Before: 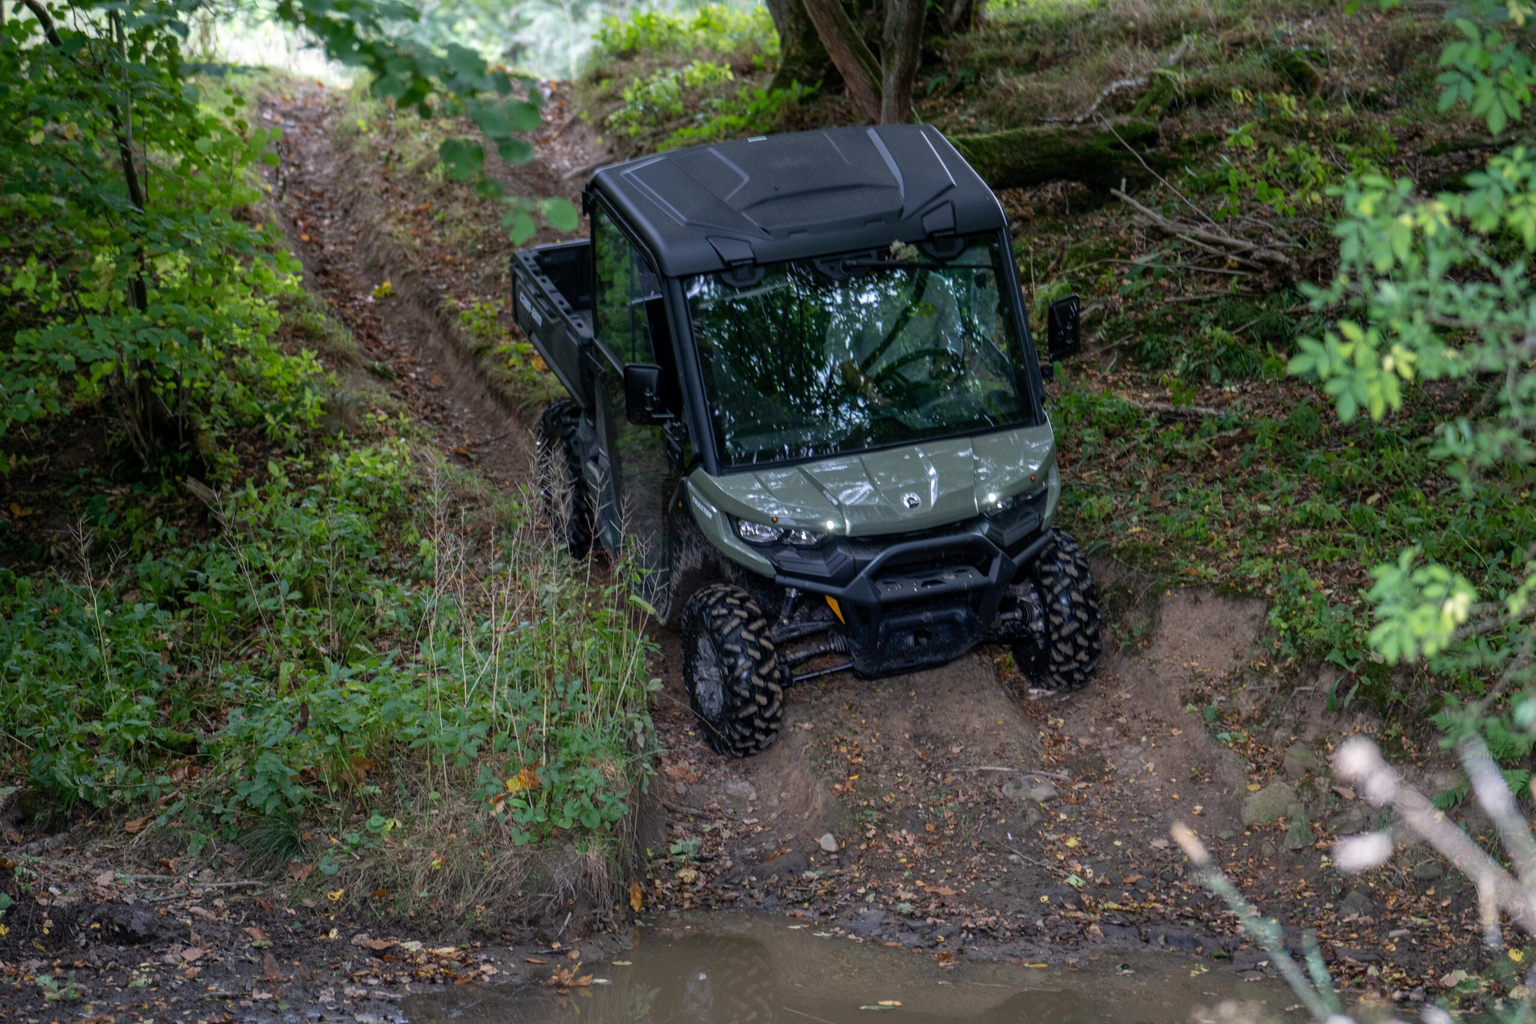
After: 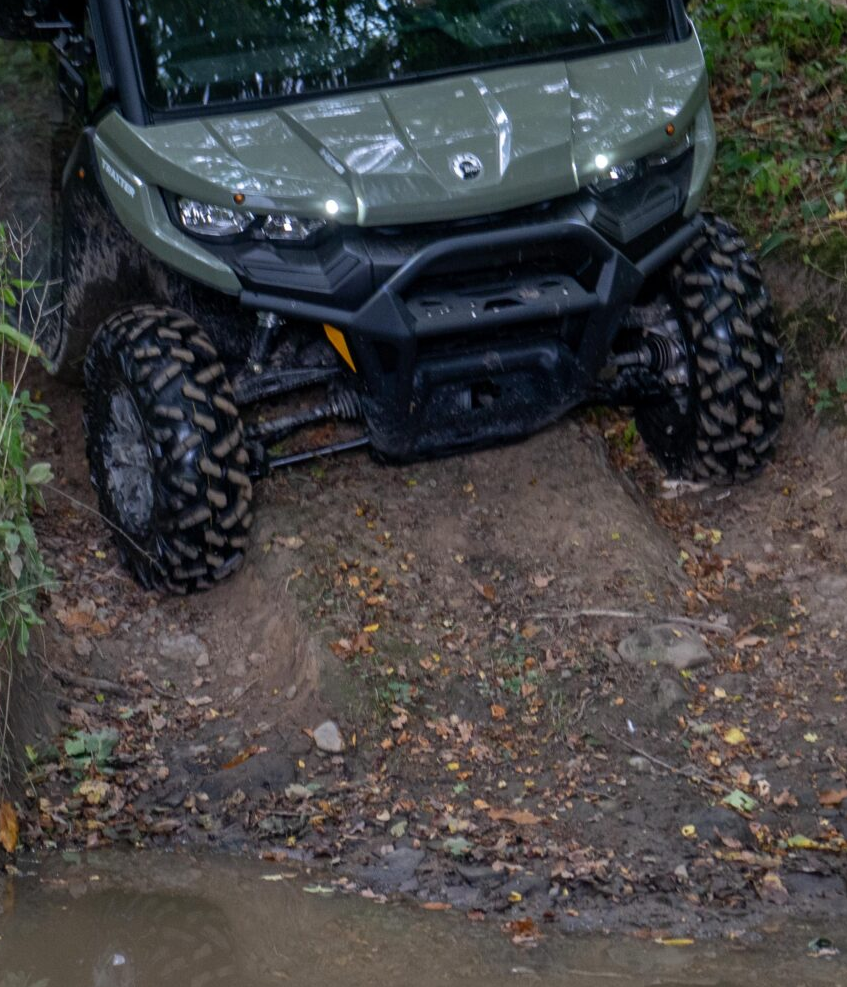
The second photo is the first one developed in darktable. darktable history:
crop: left 41.122%, top 39.189%, right 25.781%, bottom 2.962%
